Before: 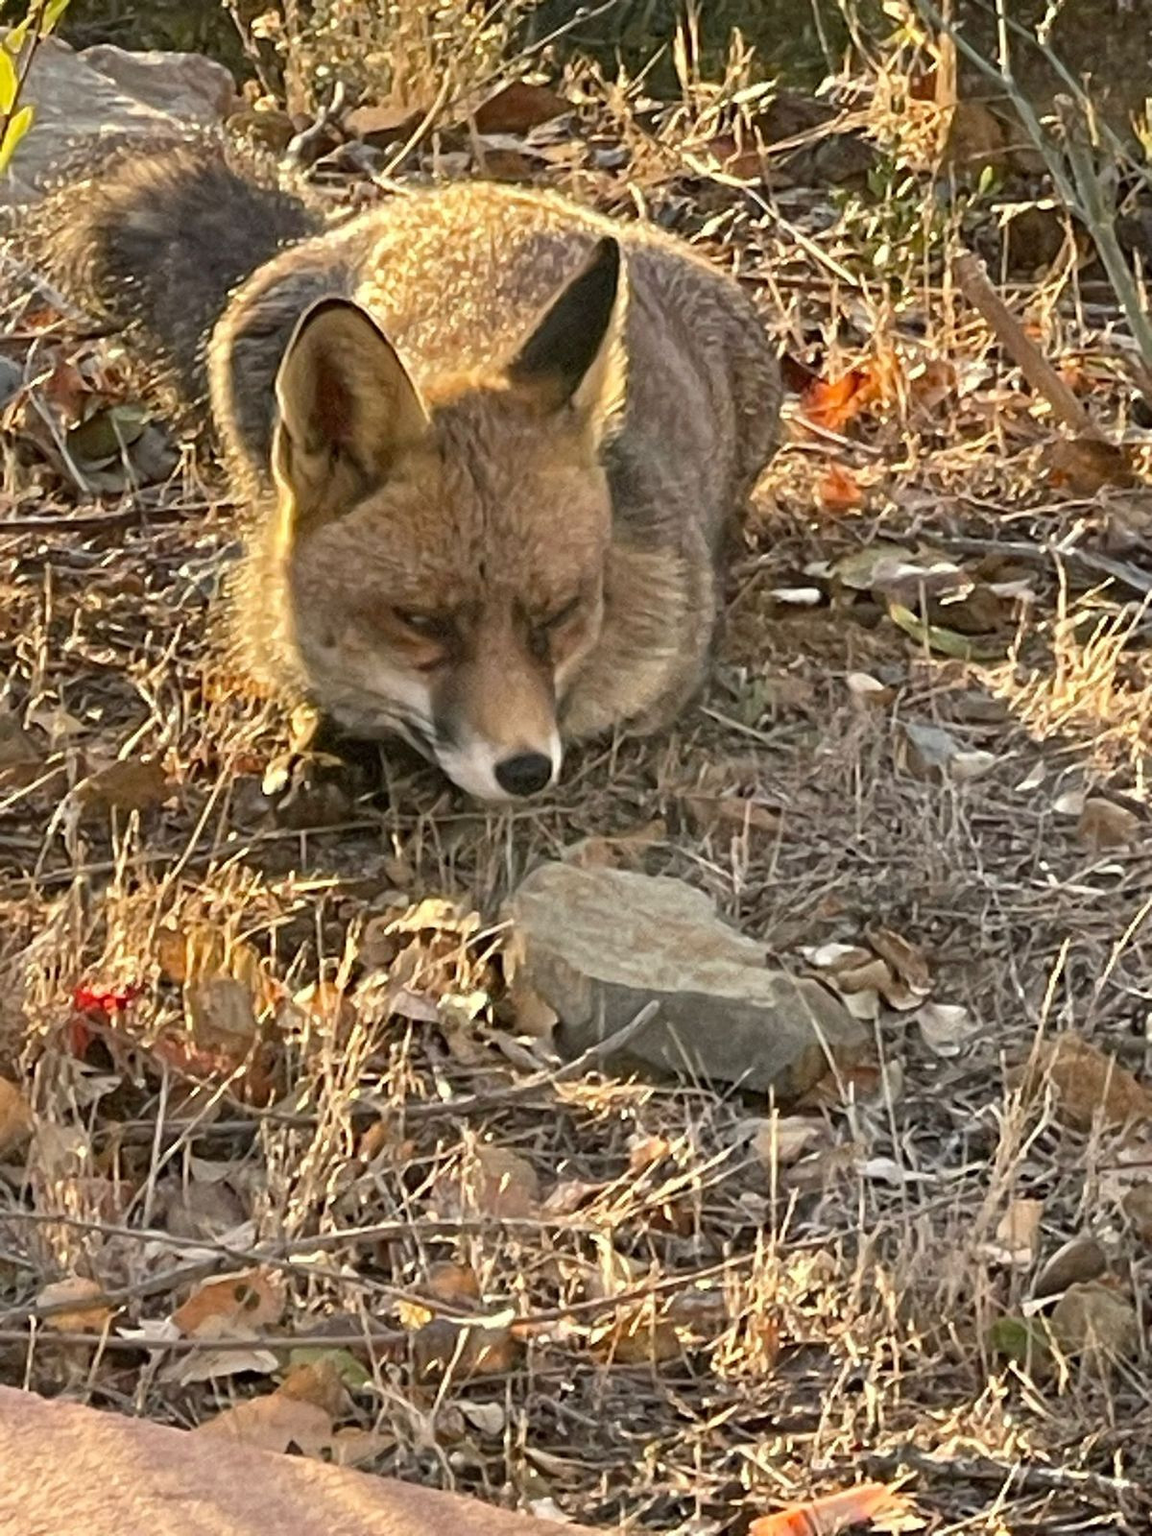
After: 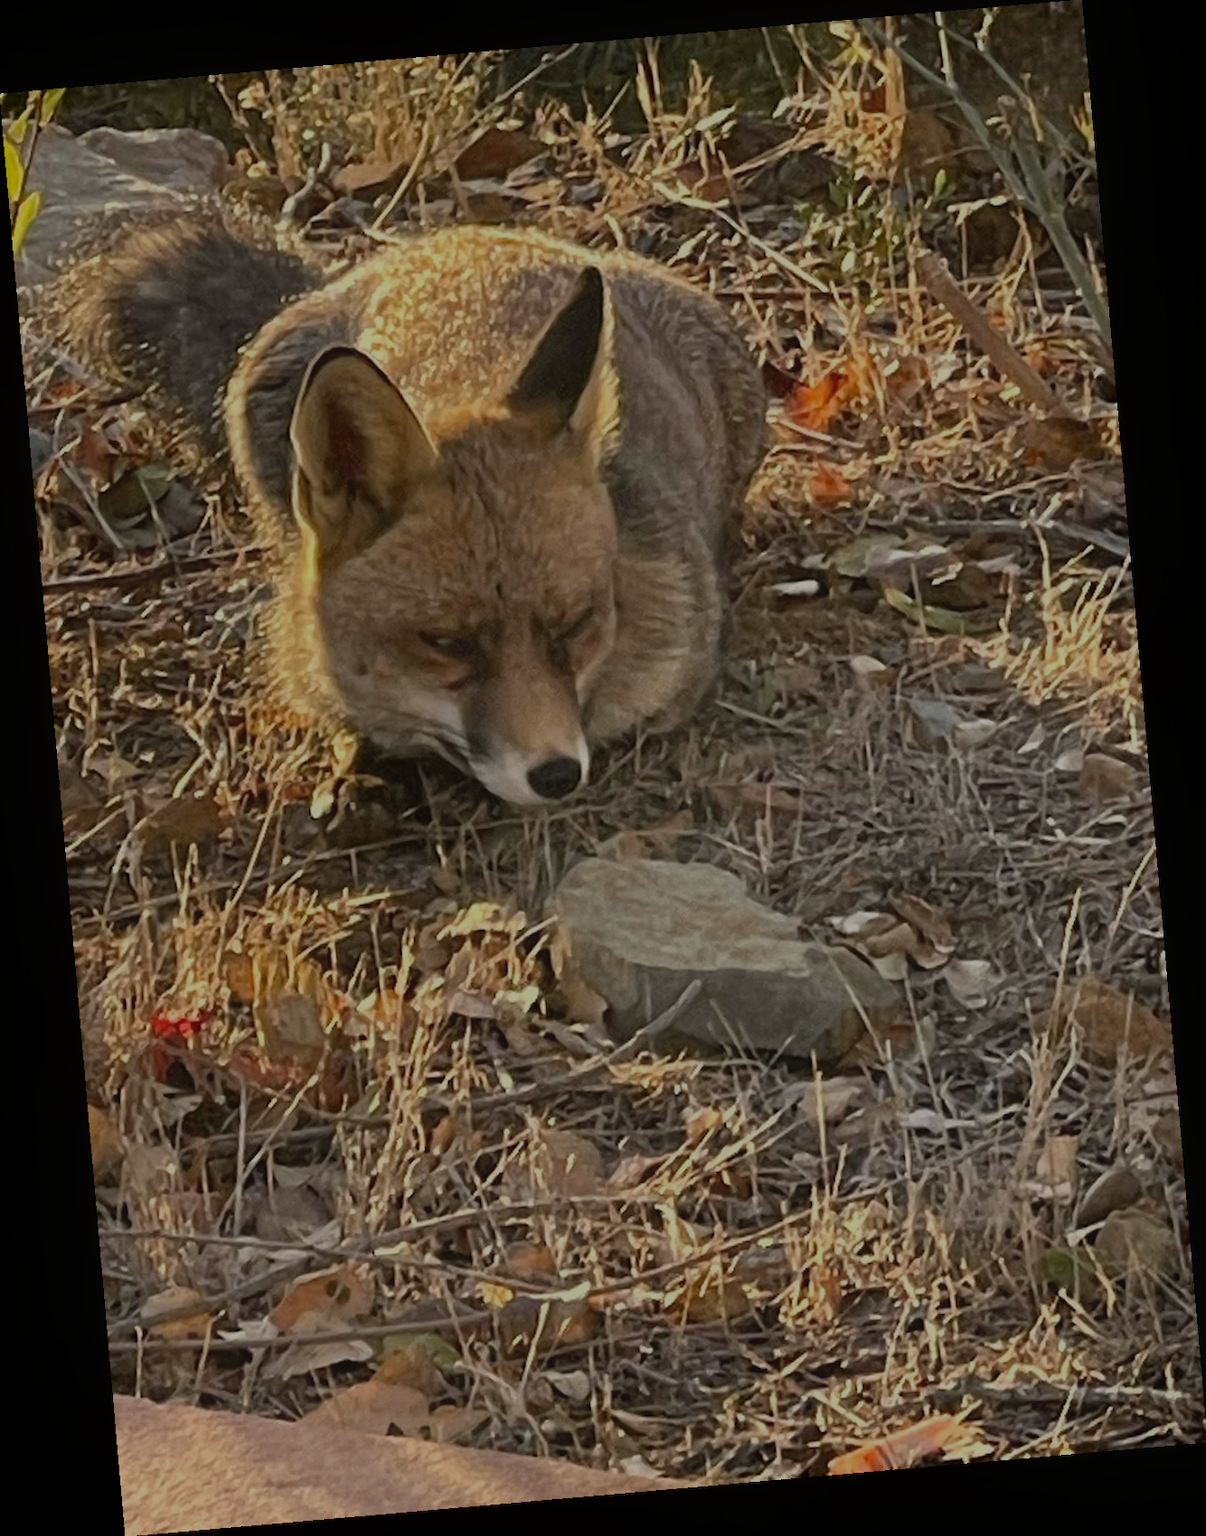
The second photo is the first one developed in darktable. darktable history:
contrast equalizer: octaves 7, y [[0.6 ×6], [0.55 ×6], [0 ×6], [0 ×6], [0 ×6]], mix -0.3
exposure: exposure -1 EV, compensate highlight preservation false
rotate and perspective: rotation -4.98°, automatic cropping off
